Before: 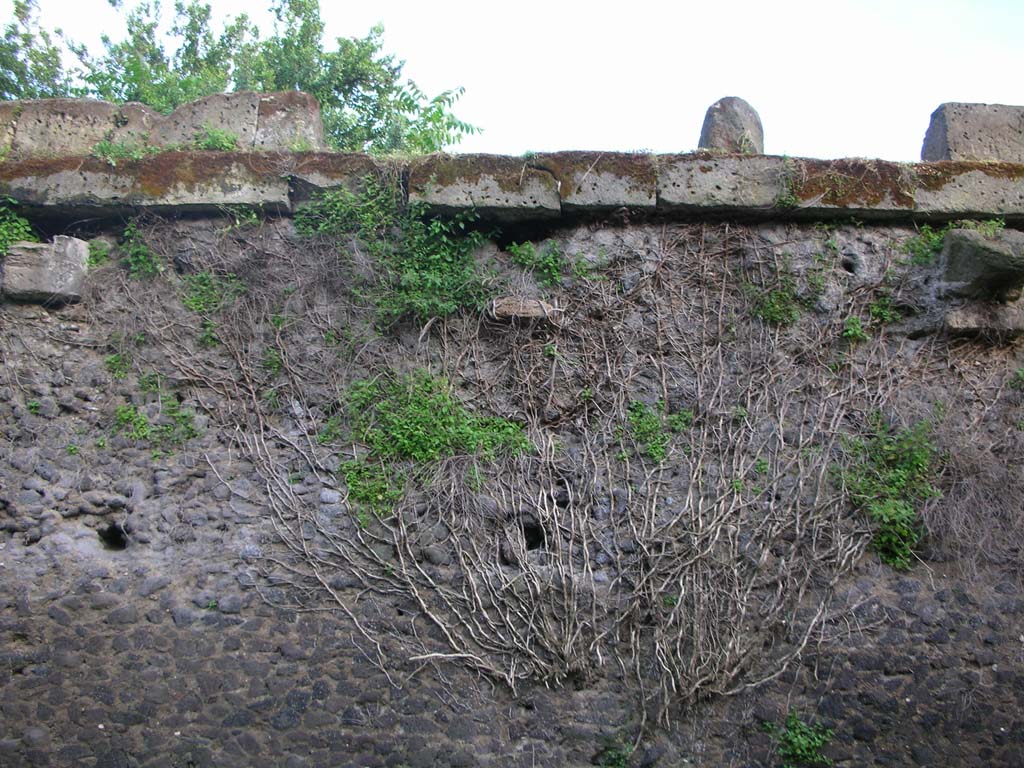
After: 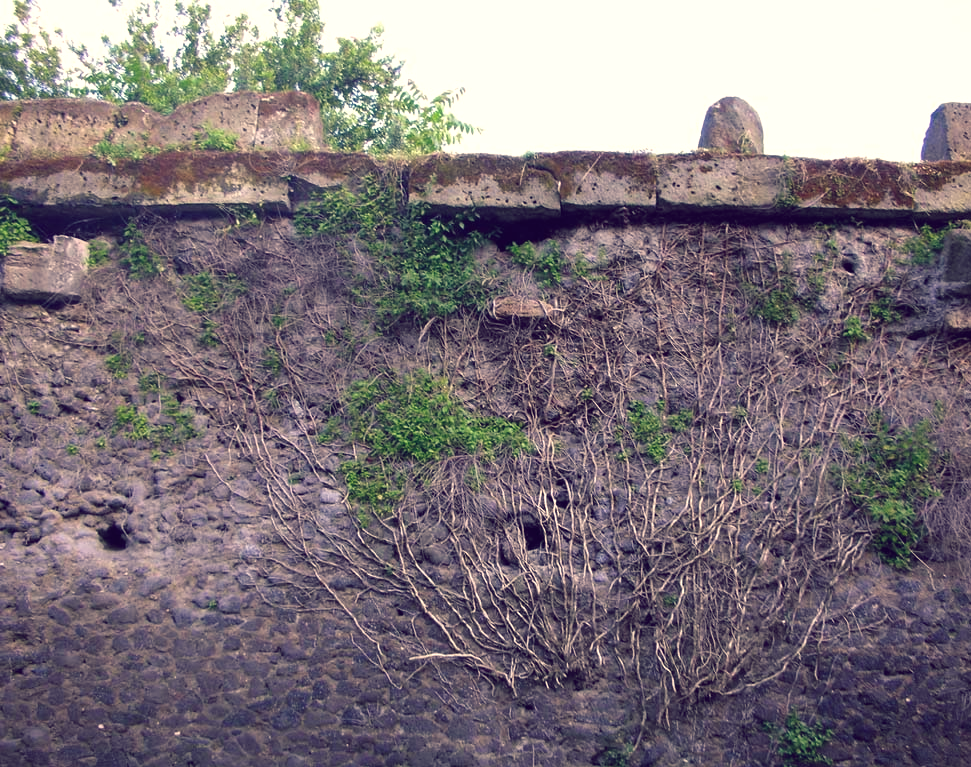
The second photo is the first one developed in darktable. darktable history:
color balance: lift [1.001, 0.997, 0.99, 1.01], gamma [1.007, 1, 0.975, 1.025], gain [1, 1.065, 1.052, 0.935], contrast 13.25%
crop and rotate: right 5.167%
color balance rgb: shadows lift › chroma 5.41%, shadows lift › hue 240°, highlights gain › chroma 3.74%, highlights gain › hue 60°, saturation formula JzAzBz (2021)
